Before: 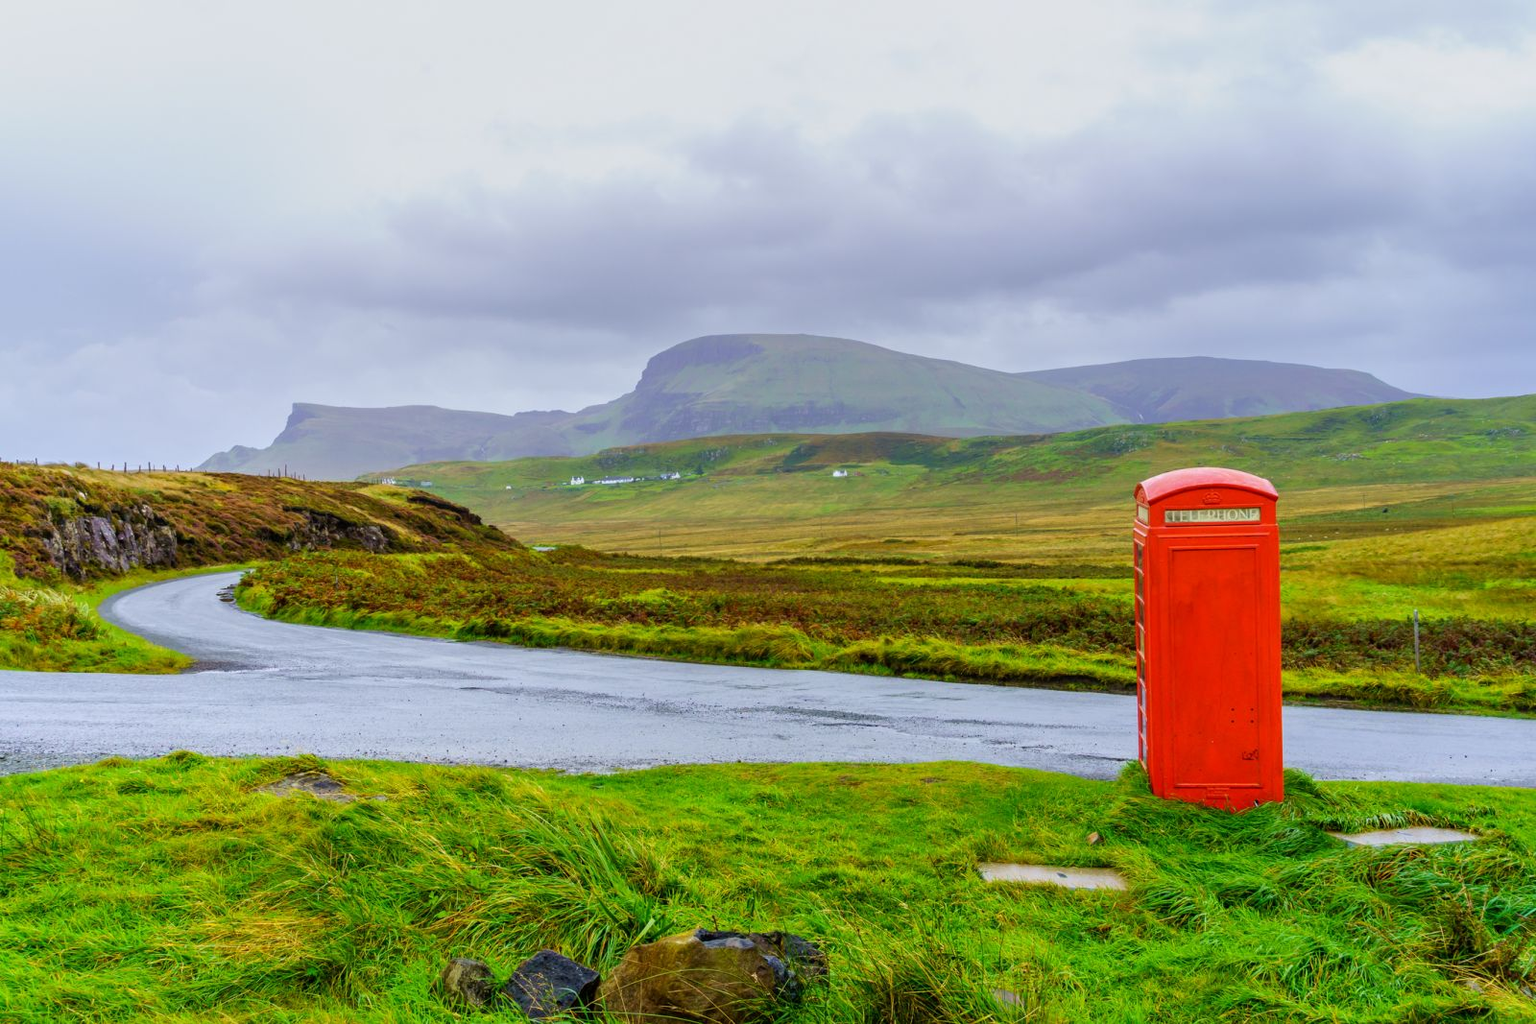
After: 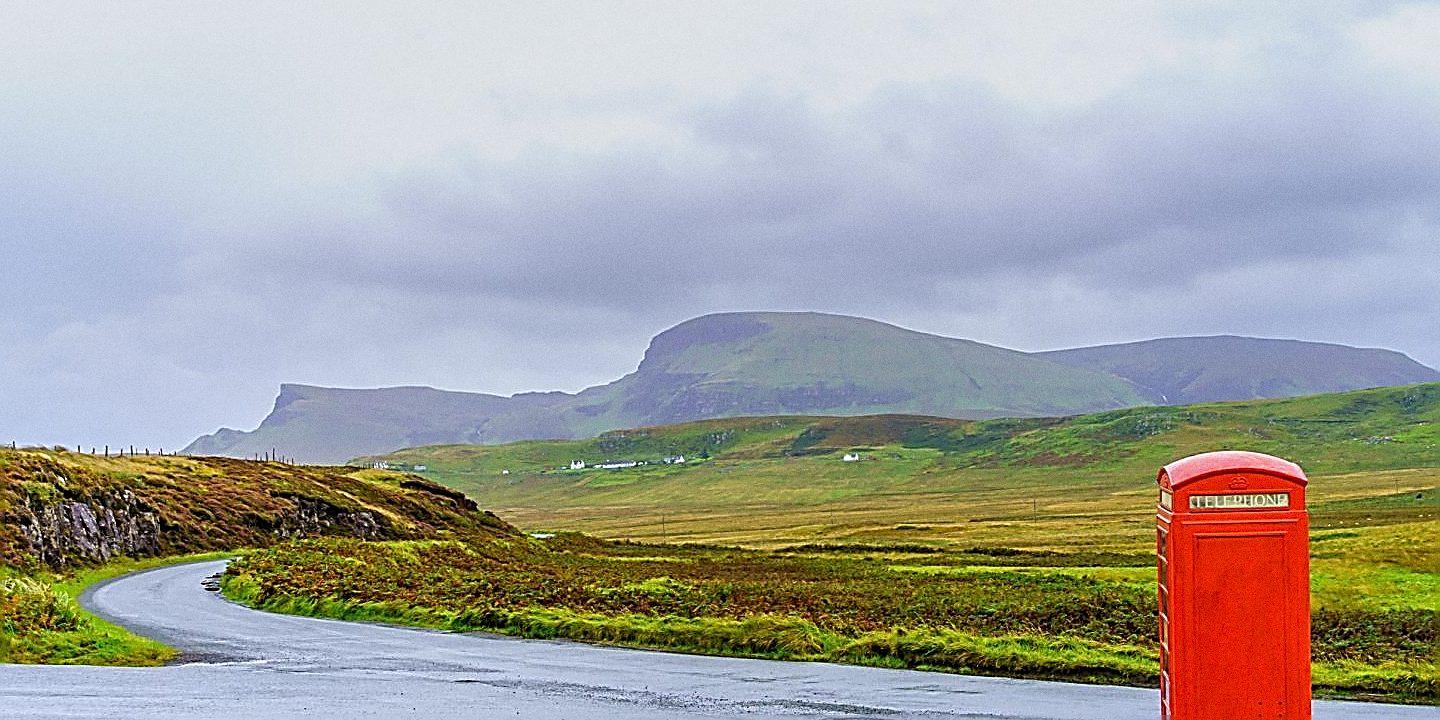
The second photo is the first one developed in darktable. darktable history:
grain: coarseness 7.08 ISO, strength 21.67%, mid-tones bias 59.58%
crop: left 1.509%, top 3.452%, right 7.696%, bottom 28.452%
sharpen: amount 2
